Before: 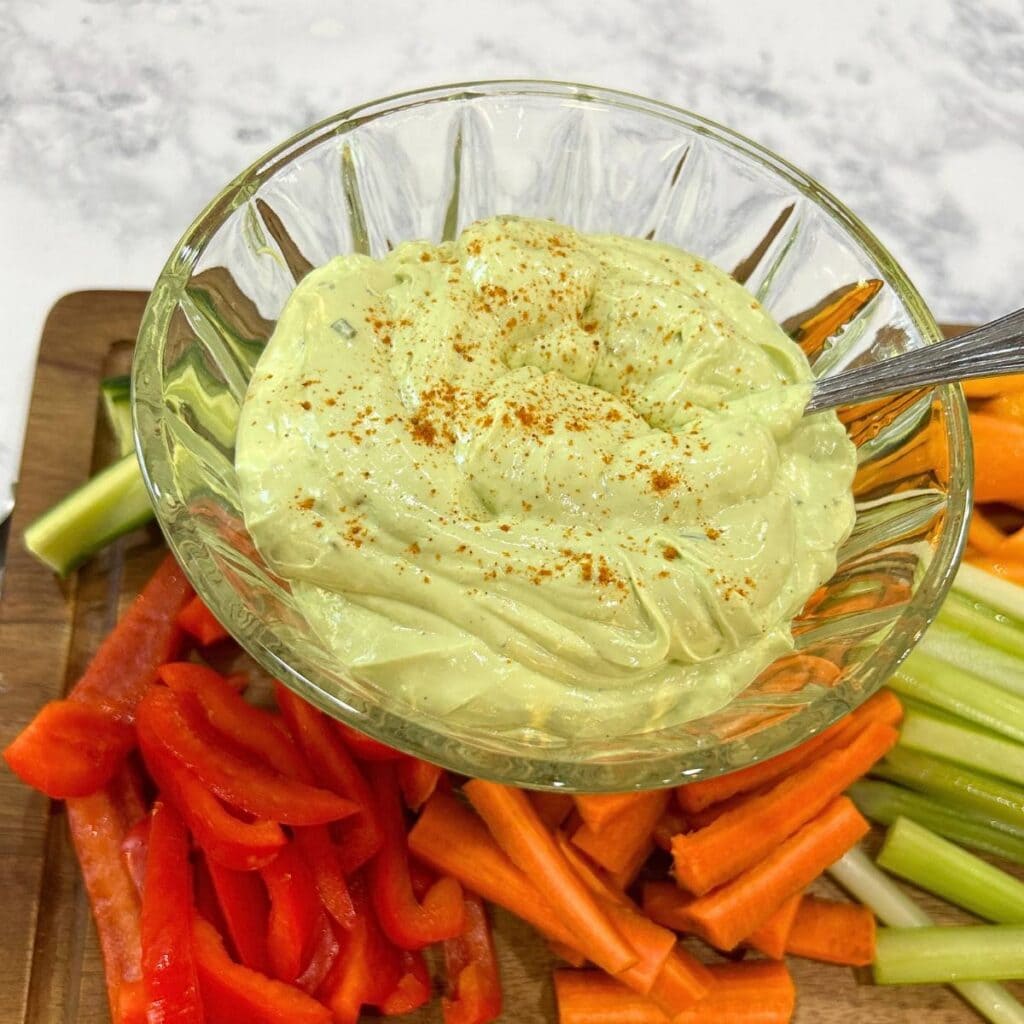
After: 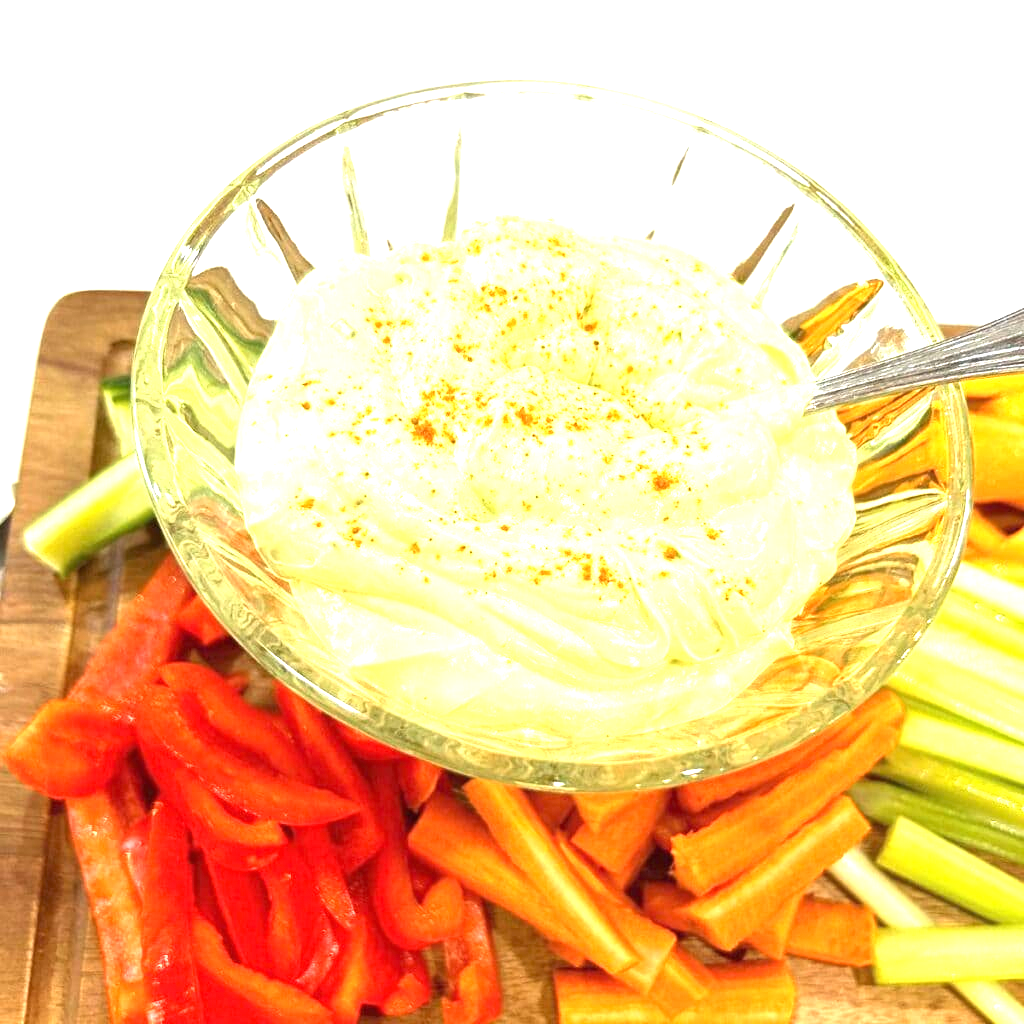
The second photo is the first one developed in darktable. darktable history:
exposure: black level correction 0, exposure 1.675 EV, compensate exposure bias true, compensate highlight preservation false
white balance: red 1.009, blue 0.985
